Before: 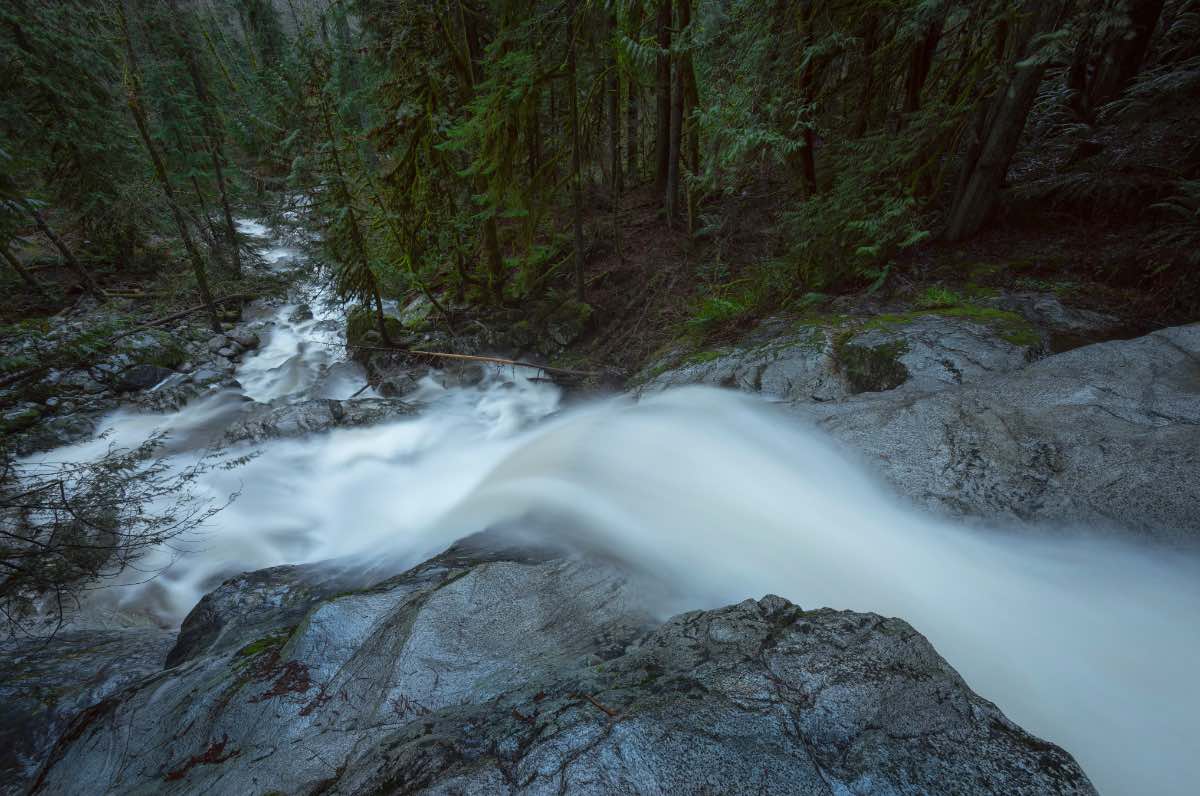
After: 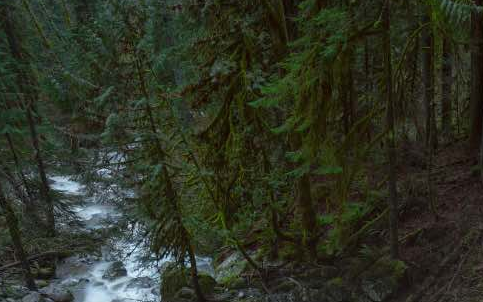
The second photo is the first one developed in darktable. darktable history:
crop: left 15.576%, top 5.42%, right 44.117%, bottom 56.523%
